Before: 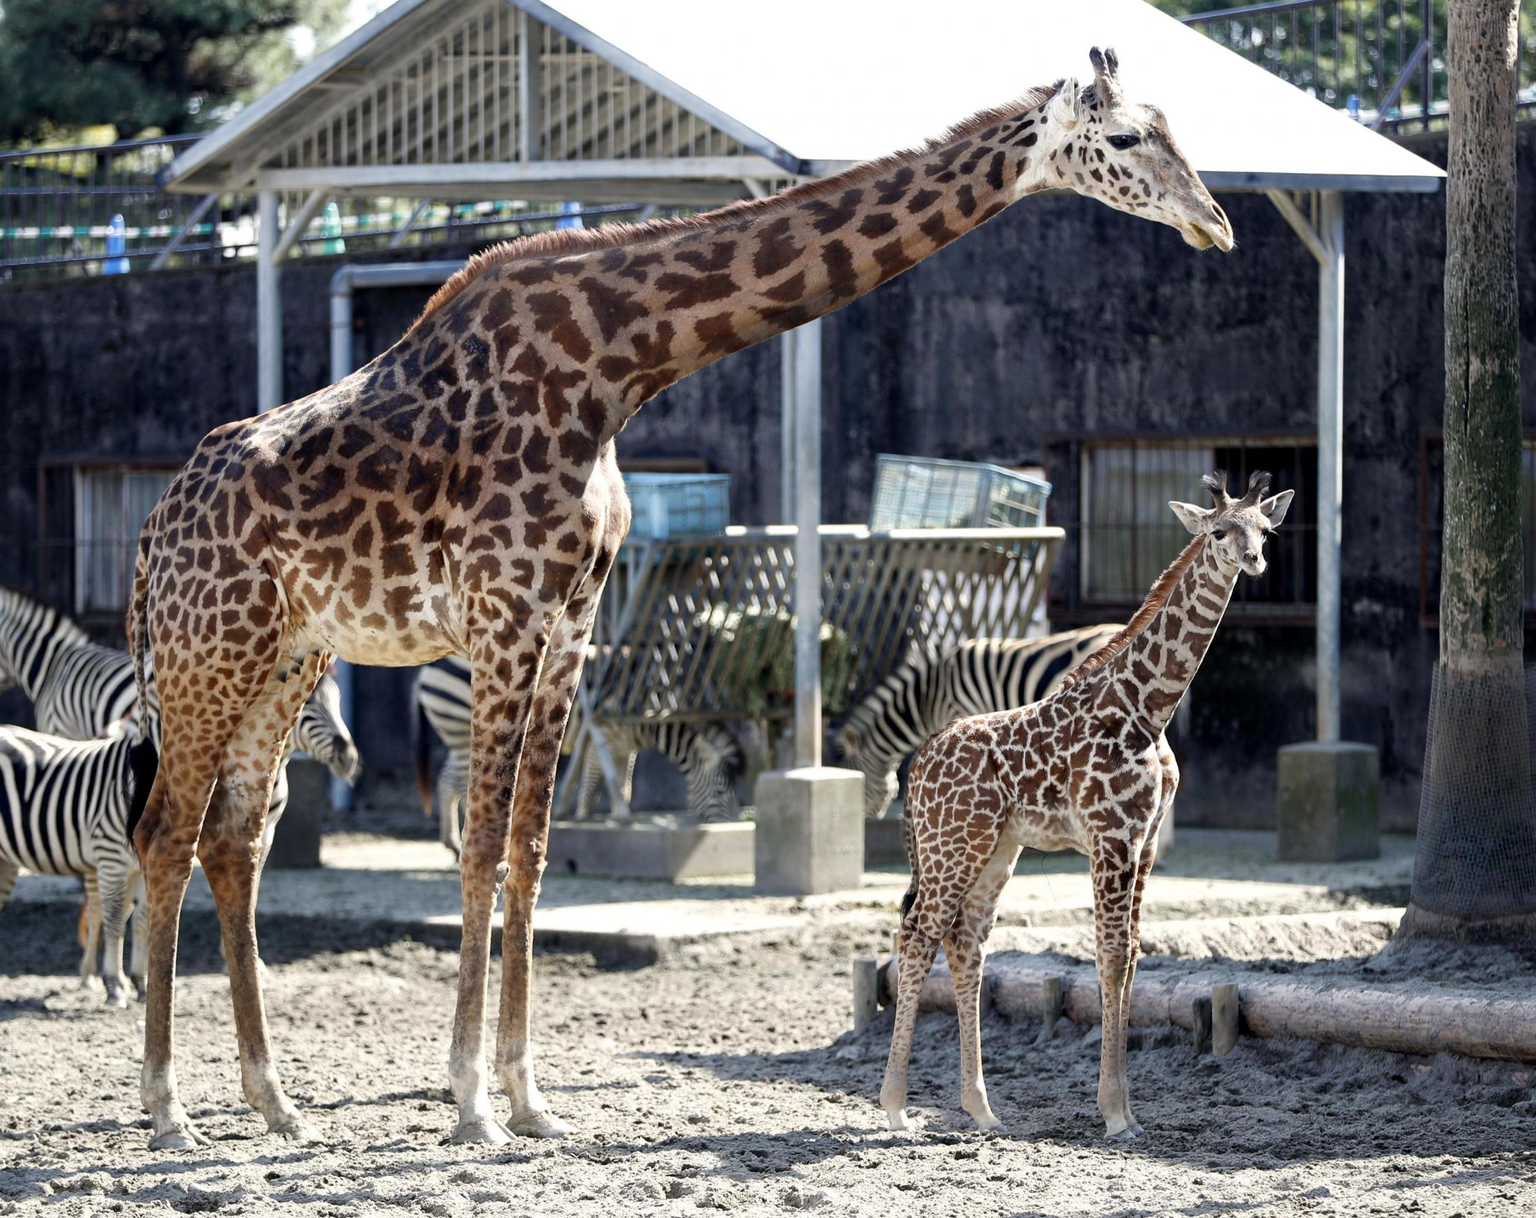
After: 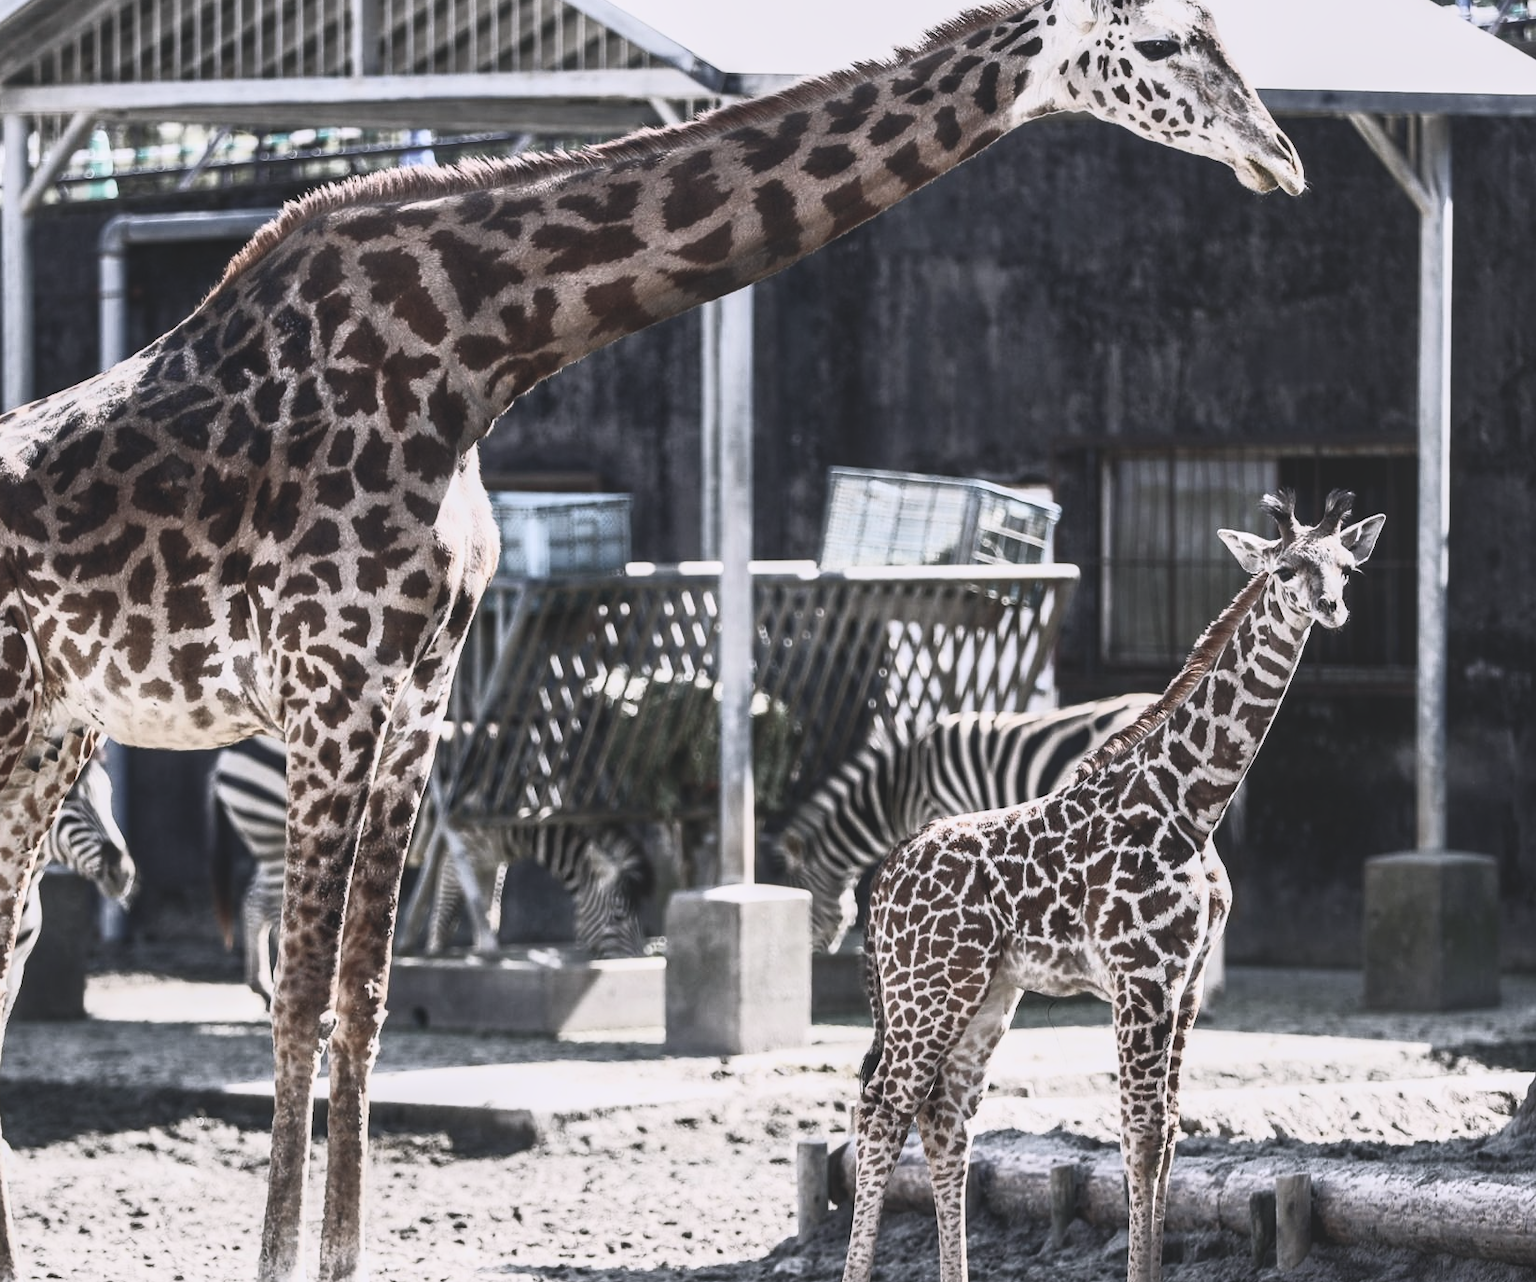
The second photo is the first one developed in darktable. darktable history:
exposure: black level correction -0.016, exposure -1.018 EV, compensate highlight preservation false
crop: left 16.768%, top 8.653%, right 8.362%, bottom 12.485%
contrast brightness saturation: contrast 0.57, brightness 0.57, saturation -0.34
tone curve: curves: ch0 [(0, 0.045) (0.155, 0.169) (0.46, 0.466) (0.751, 0.788) (1, 0.961)]; ch1 [(0, 0) (0.43, 0.408) (0.472, 0.469) (0.505, 0.503) (0.553, 0.555) (0.592, 0.581) (1, 1)]; ch2 [(0, 0) (0.505, 0.495) (0.579, 0.569) (1, 1)], color space Lab, independent channels, preserve colors none
color correction: highlights a* 3.12, highlights b* -1.55, shadows a* -0.101, shadows b* 2.52, saturation 0.98
local contrast: on, module defaults
